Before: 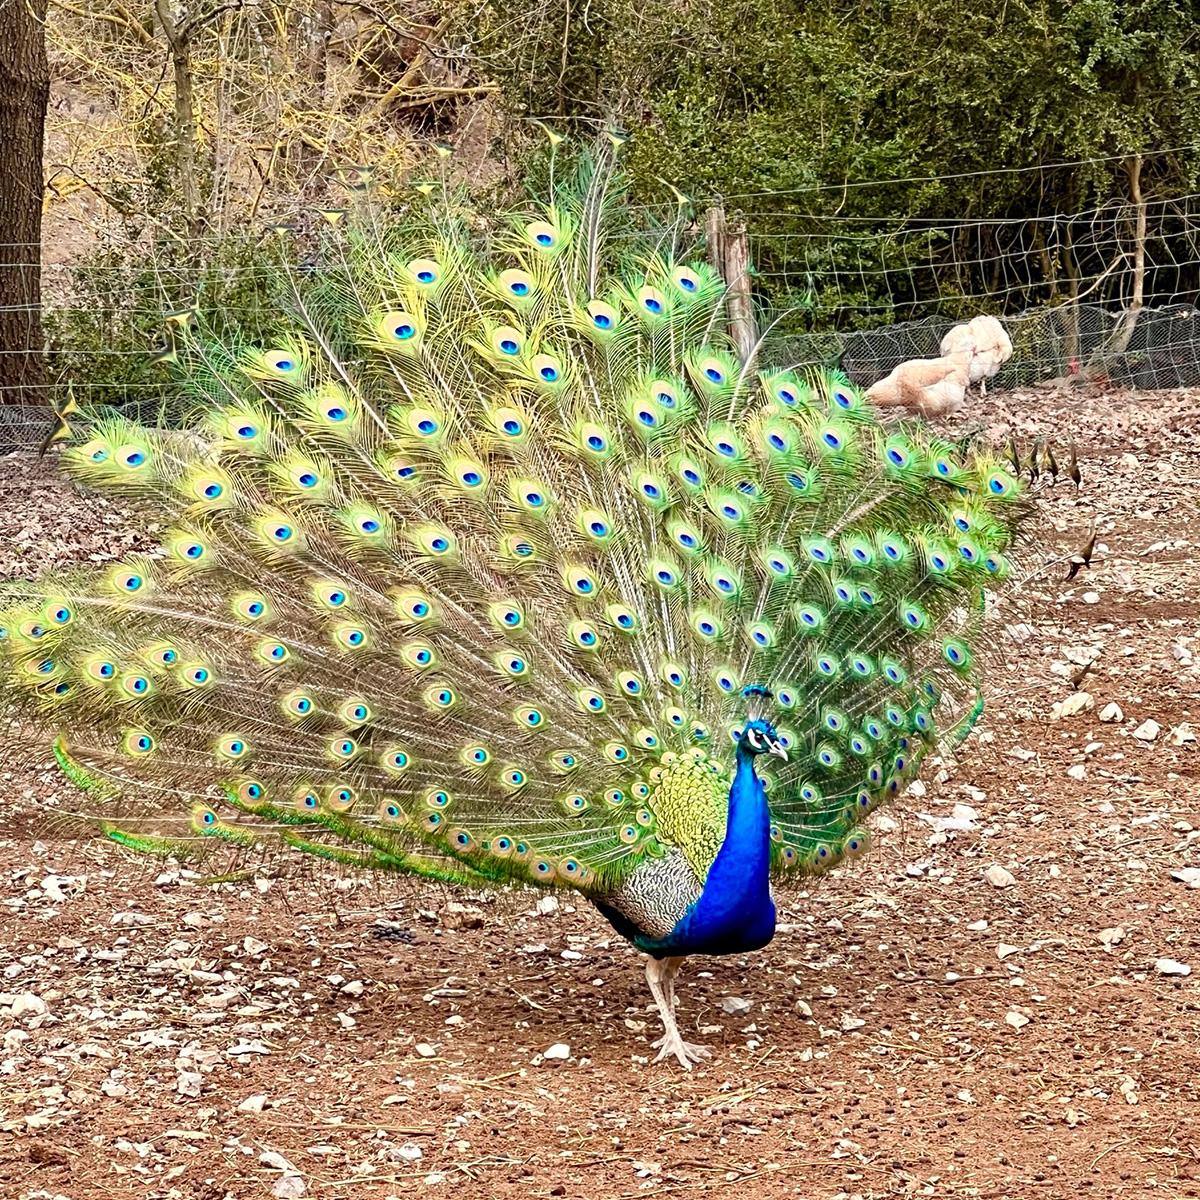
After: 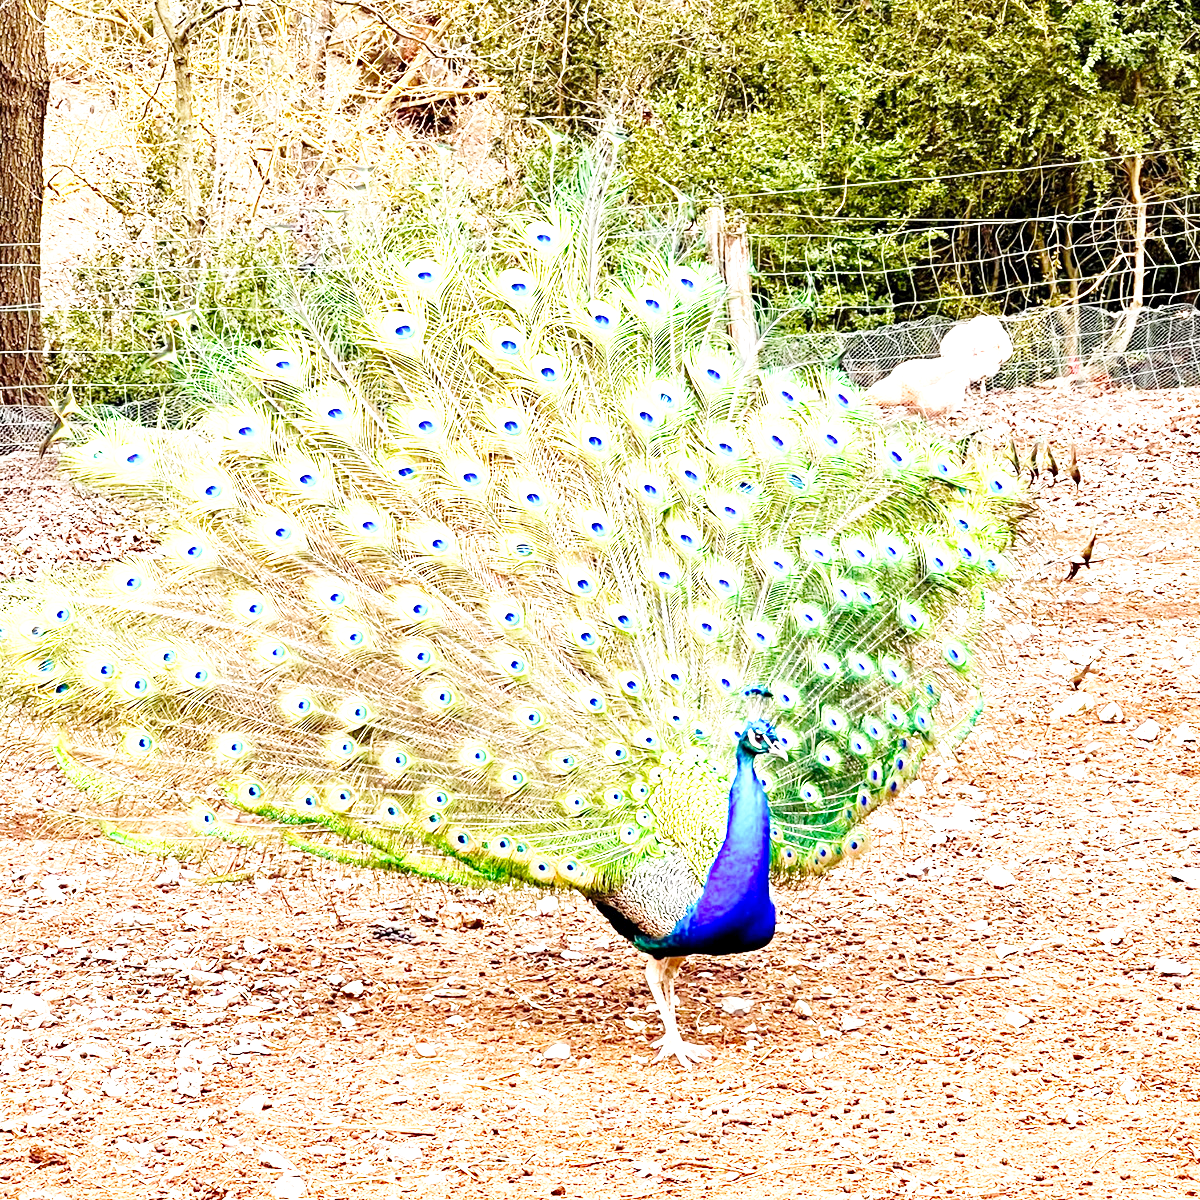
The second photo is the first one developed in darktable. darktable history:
exposure: black level correction 0.001, exposure 1.398 EV, compensate exposure bias true, compensate highlight preservation false
base curve: curves: ch0 [(0, 0) (0.028, 0.03) (0.121, 0.232) (0.46, 0.748) (0.859, 0.968) (1, 1)], preserve colors none
